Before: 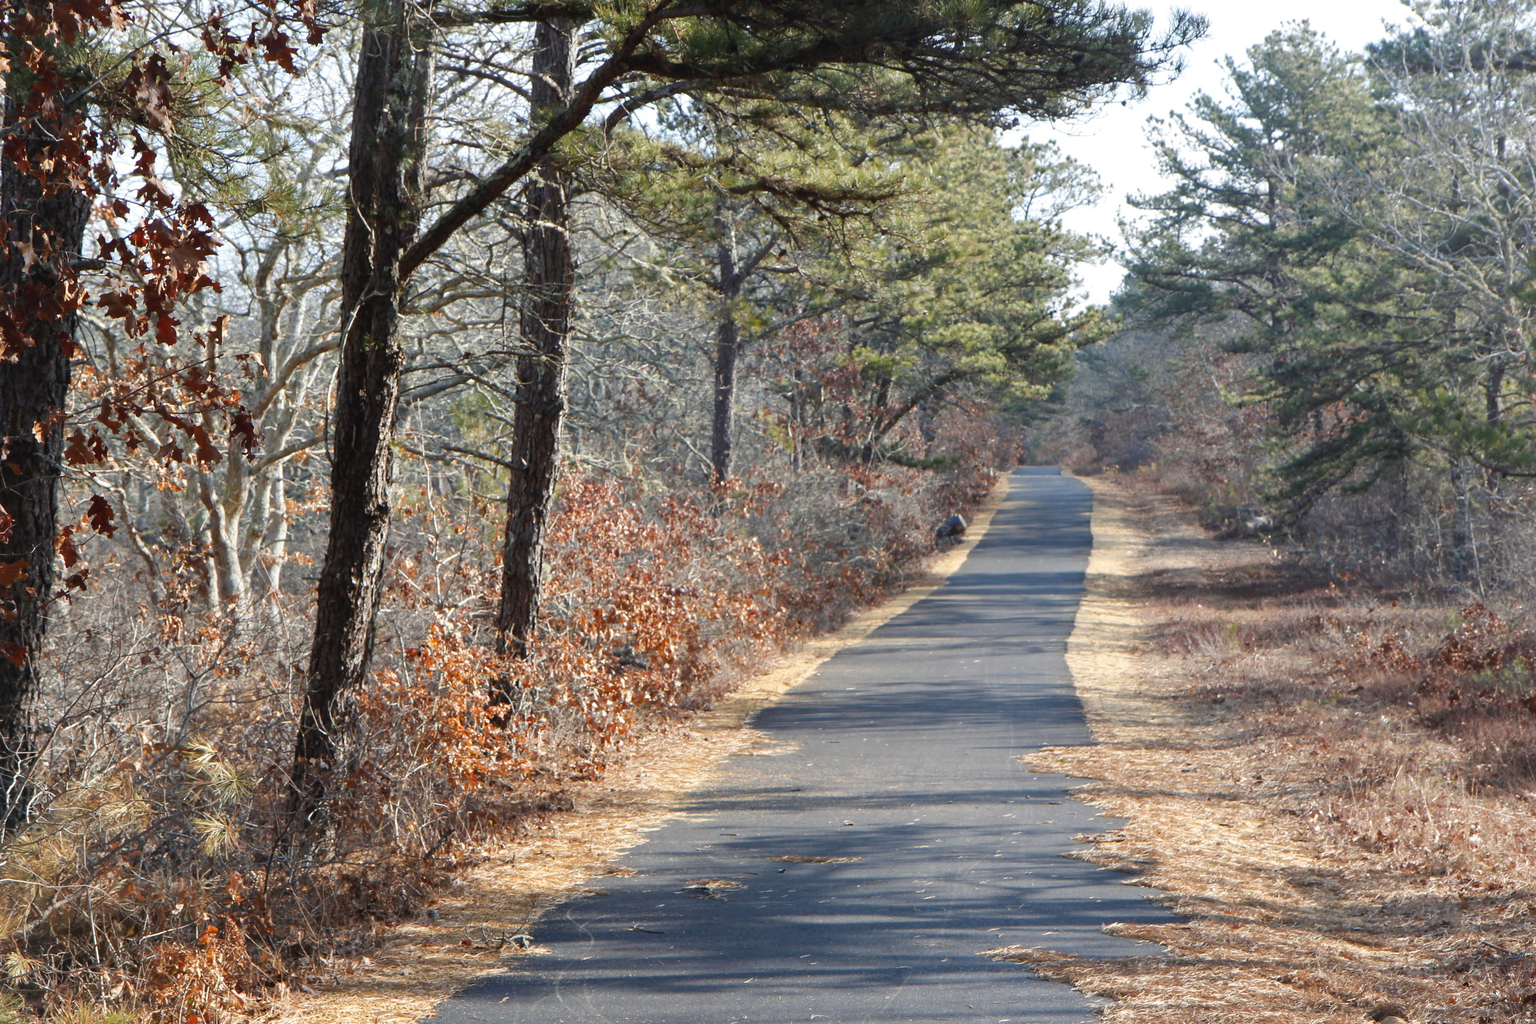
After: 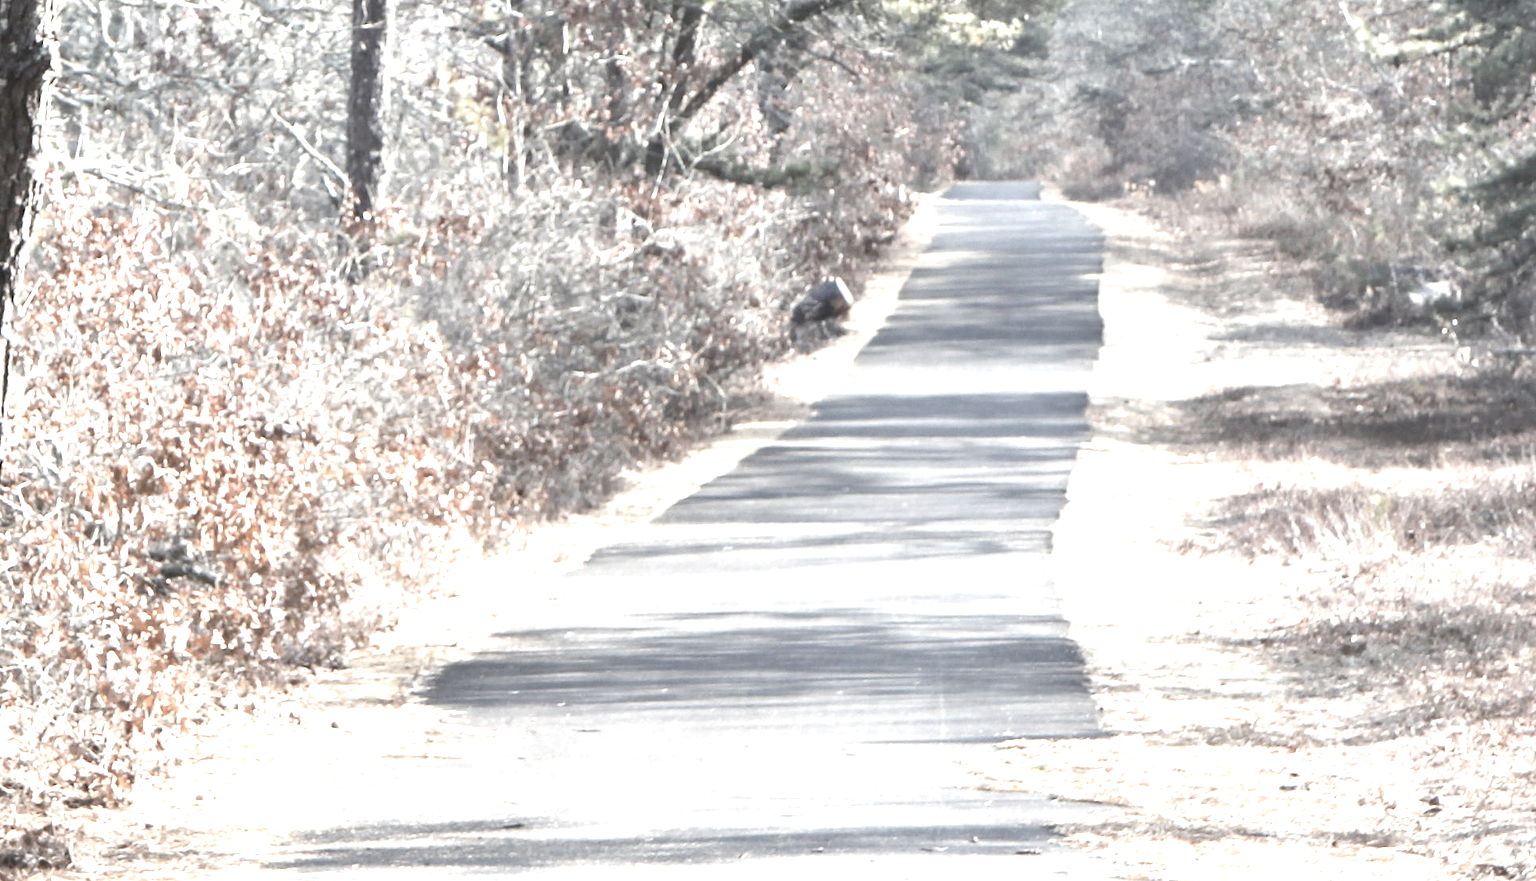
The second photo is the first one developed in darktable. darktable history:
crop: left 35.03%, top 36.625%, right 14.663%, bottom 20.057%
exposure: black level correction 0, exposure 1.675 EV, compensate exposure bias true, compensate highlight preservation false
color zones: curves: ch1 [(0, 0.153) (0.143, 0.15) (0.286, 0.151) (0.429, 0.152) (0.571, 0.152) (0.714, 0.151) (0.857, 0.151) (1, 0.153)]
